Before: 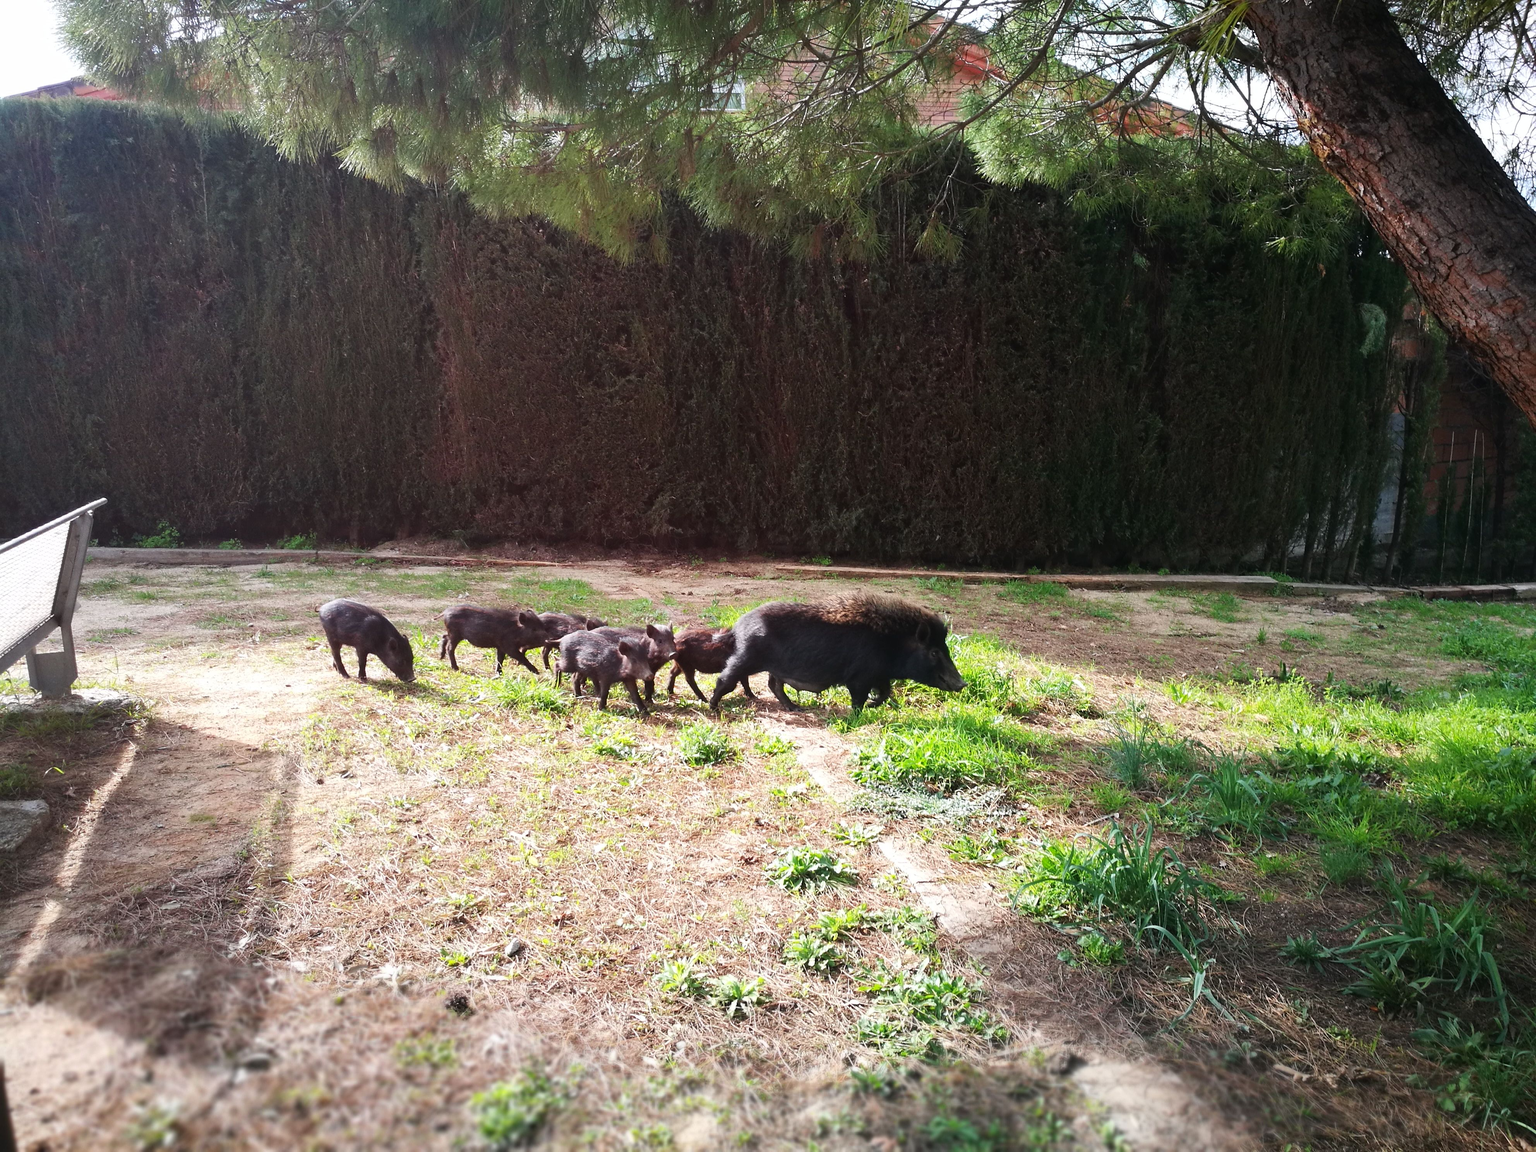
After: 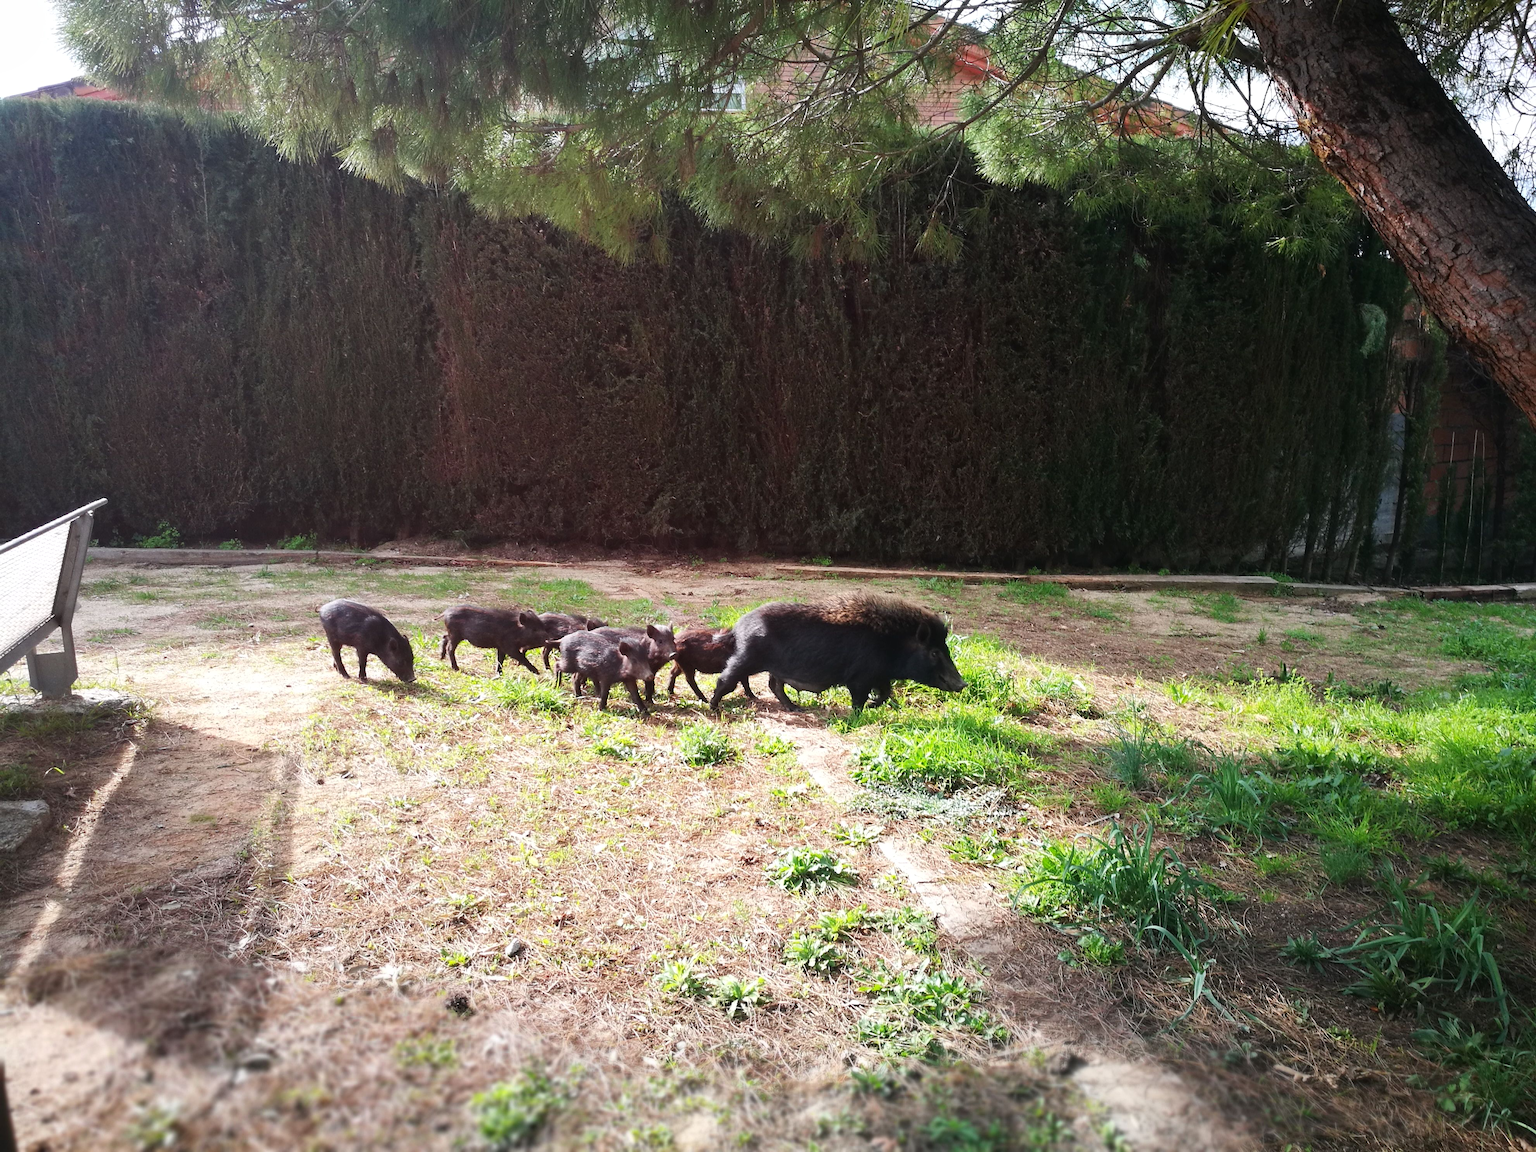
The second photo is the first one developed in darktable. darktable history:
tone equalizer: mask exposure compensation -0.492 EV
